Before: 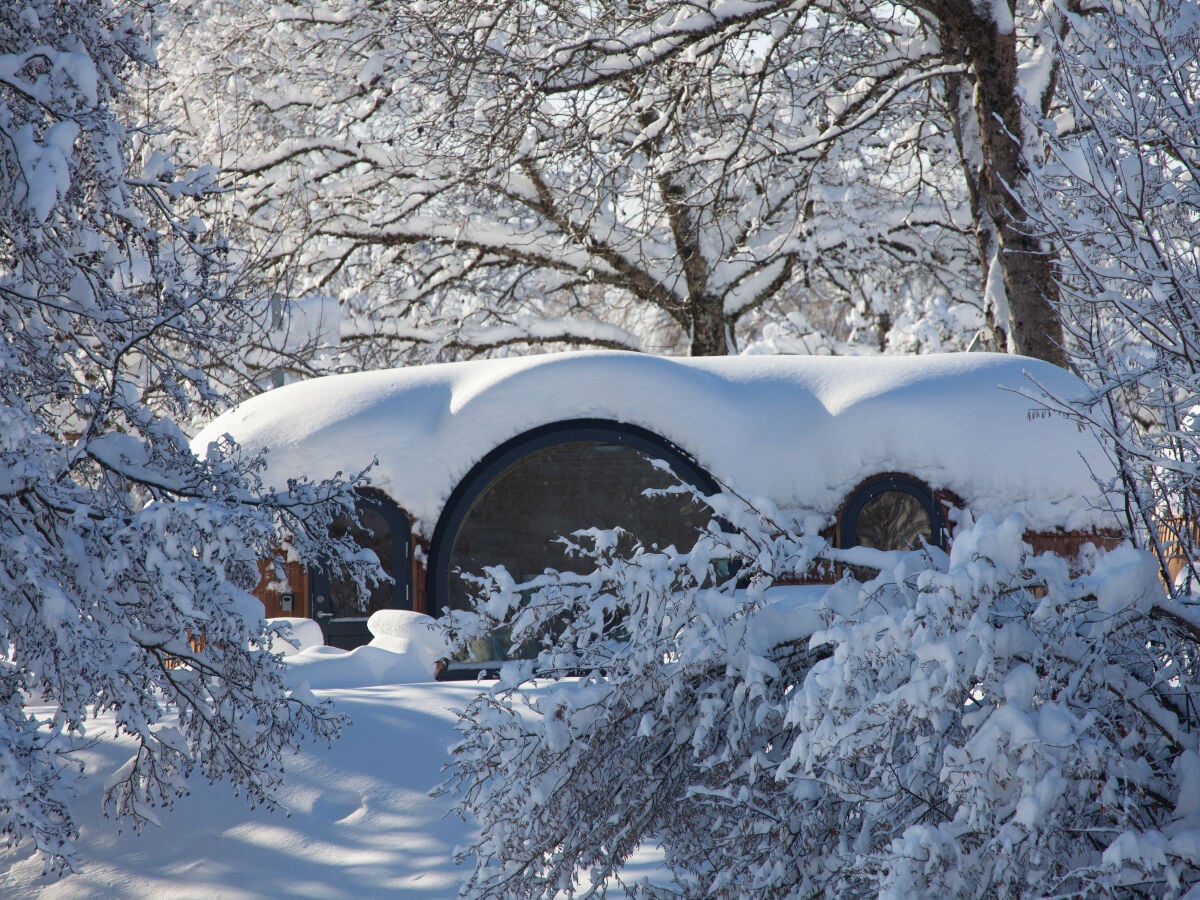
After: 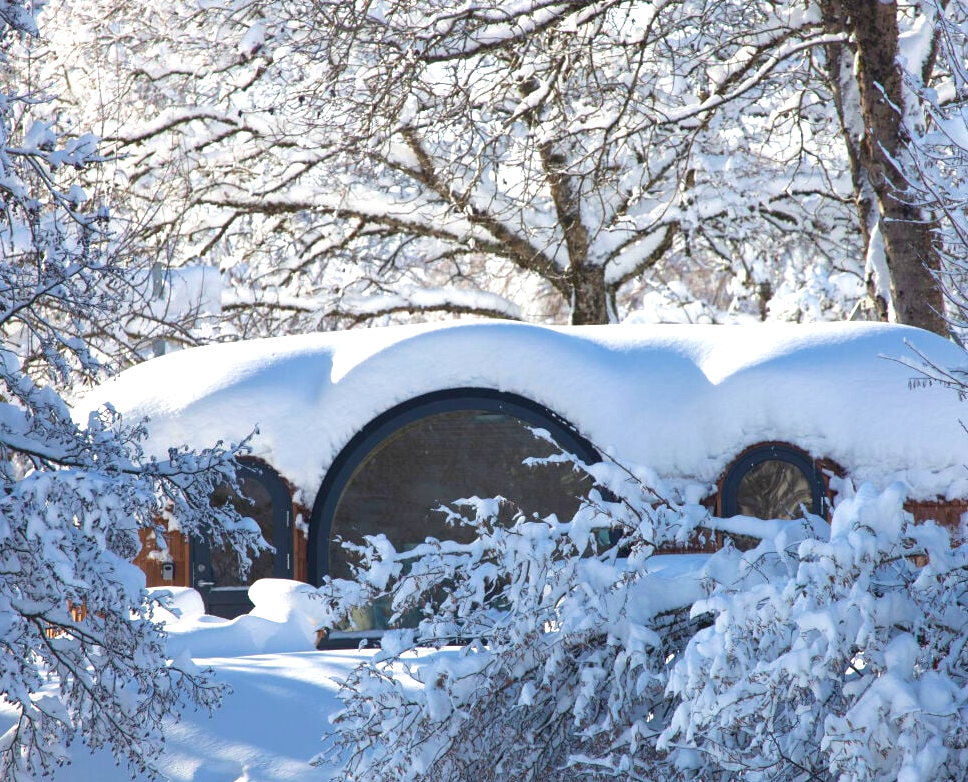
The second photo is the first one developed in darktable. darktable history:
shadows and highlights: radius 126.26, shadows 21.12, highlights -22.07, low approximation 0.01
crop: left 9.95%, top 3.511%, right 9.302%, bottom 9.522%
exposure: exposure 0.742 EV, compensate highlight preservation false
velvia: on, module defaults
